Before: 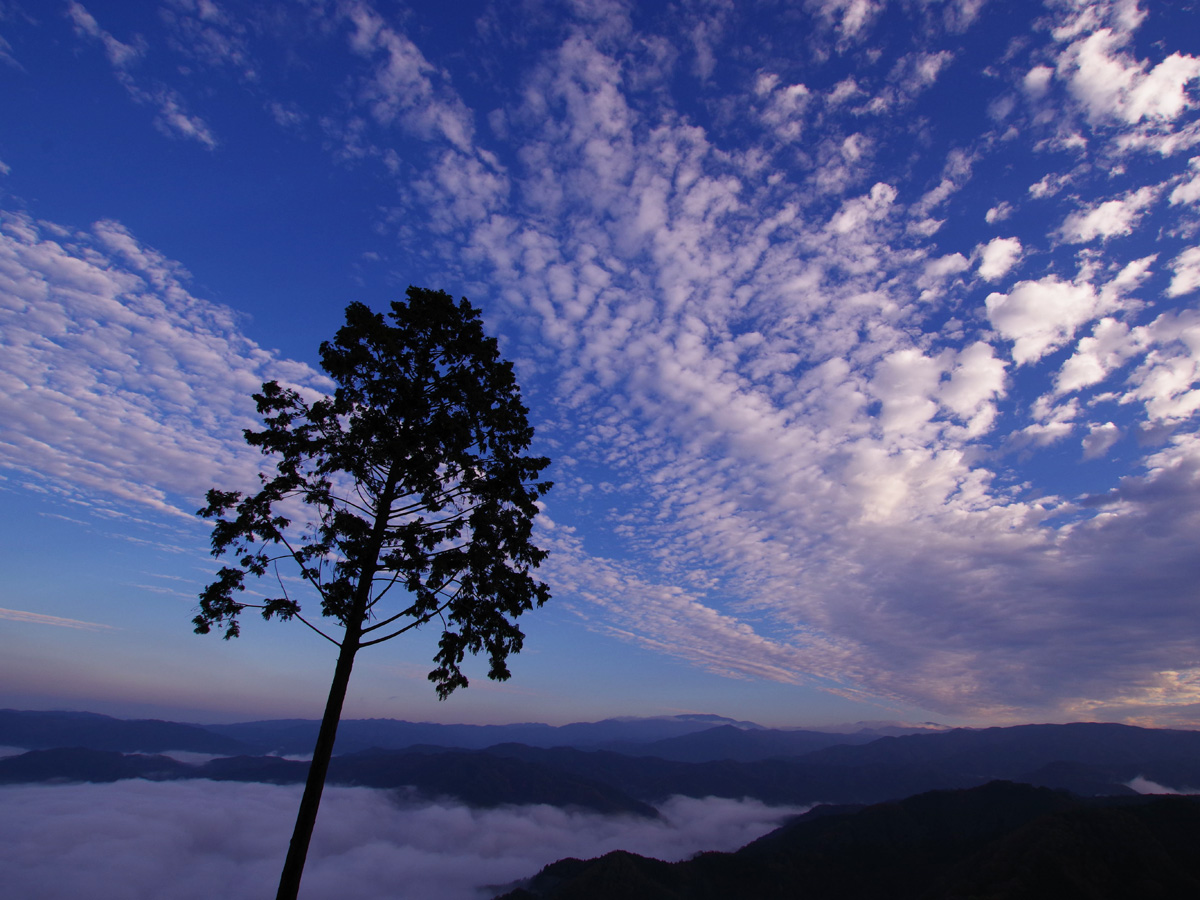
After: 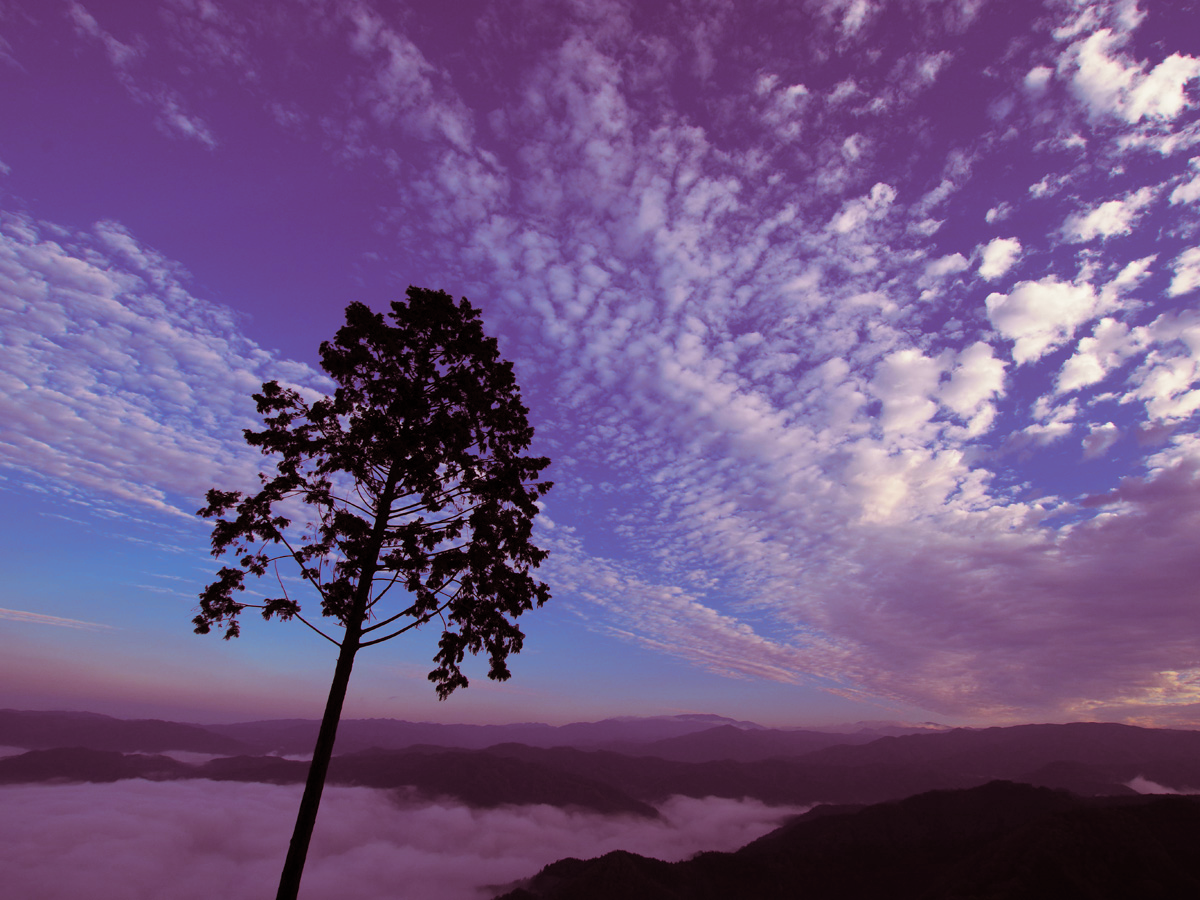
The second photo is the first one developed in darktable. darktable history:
split-toning: on, module defaults
exposure: exposure 0 EV, compensate highlight preservation false
color balance rgb: perceptual saturation grading › global saturation 20%, global vibrance 20%
